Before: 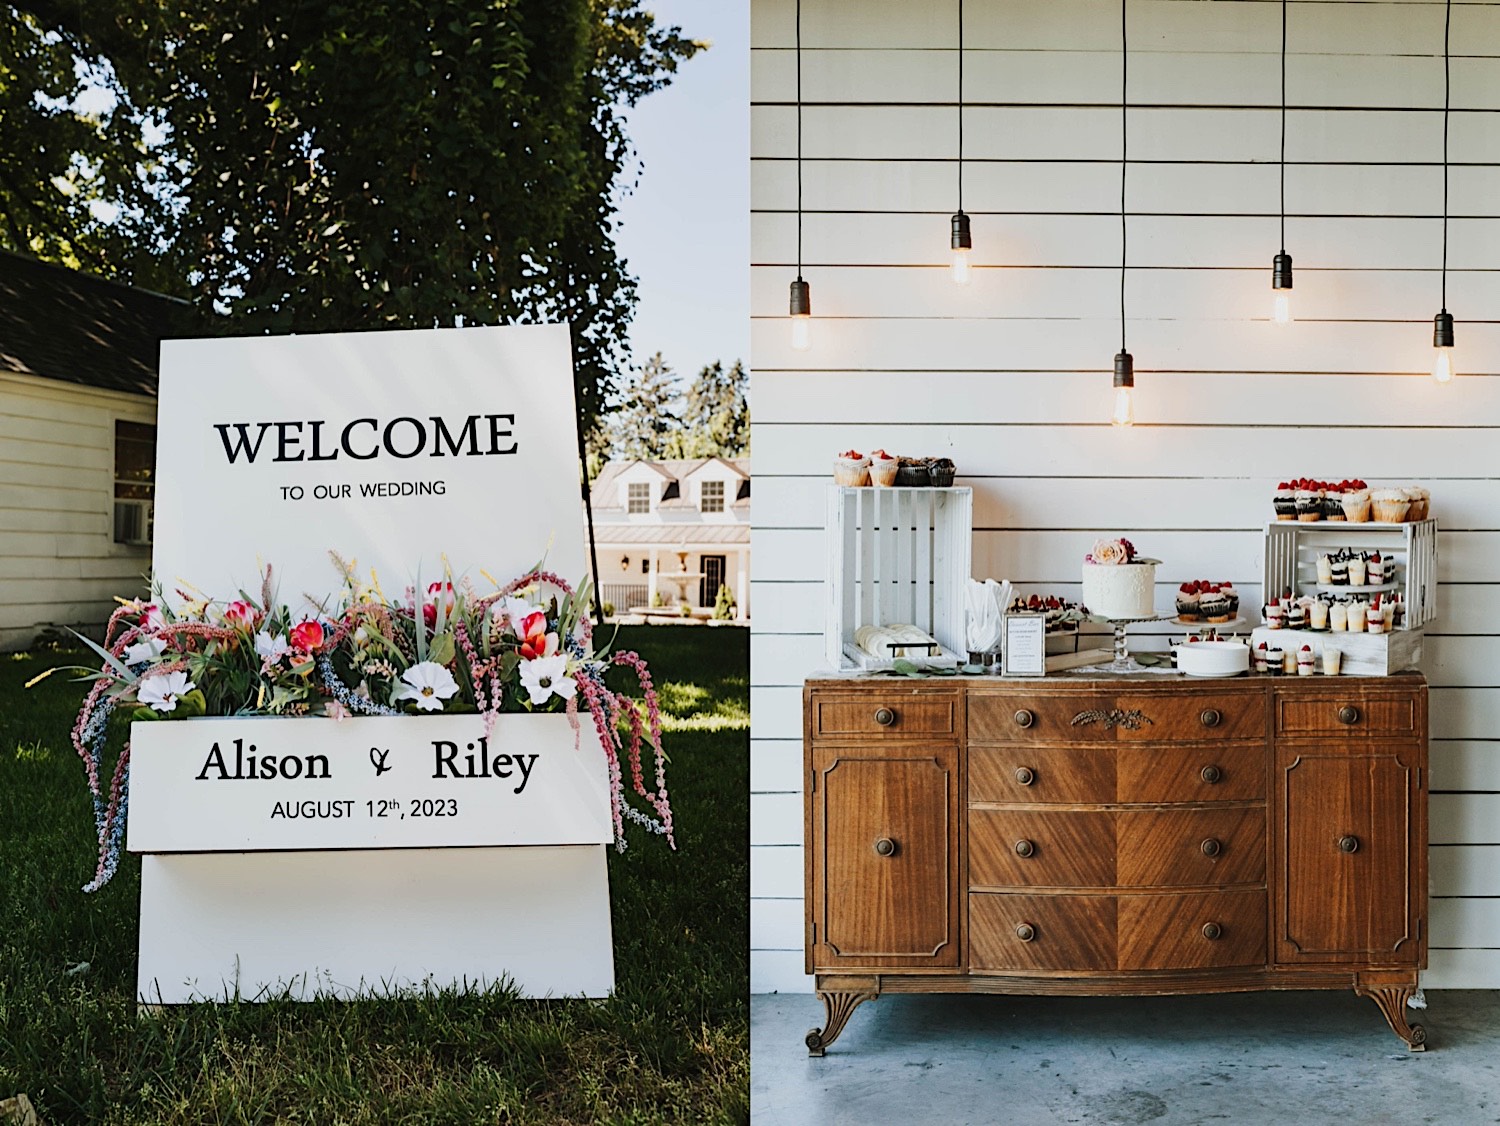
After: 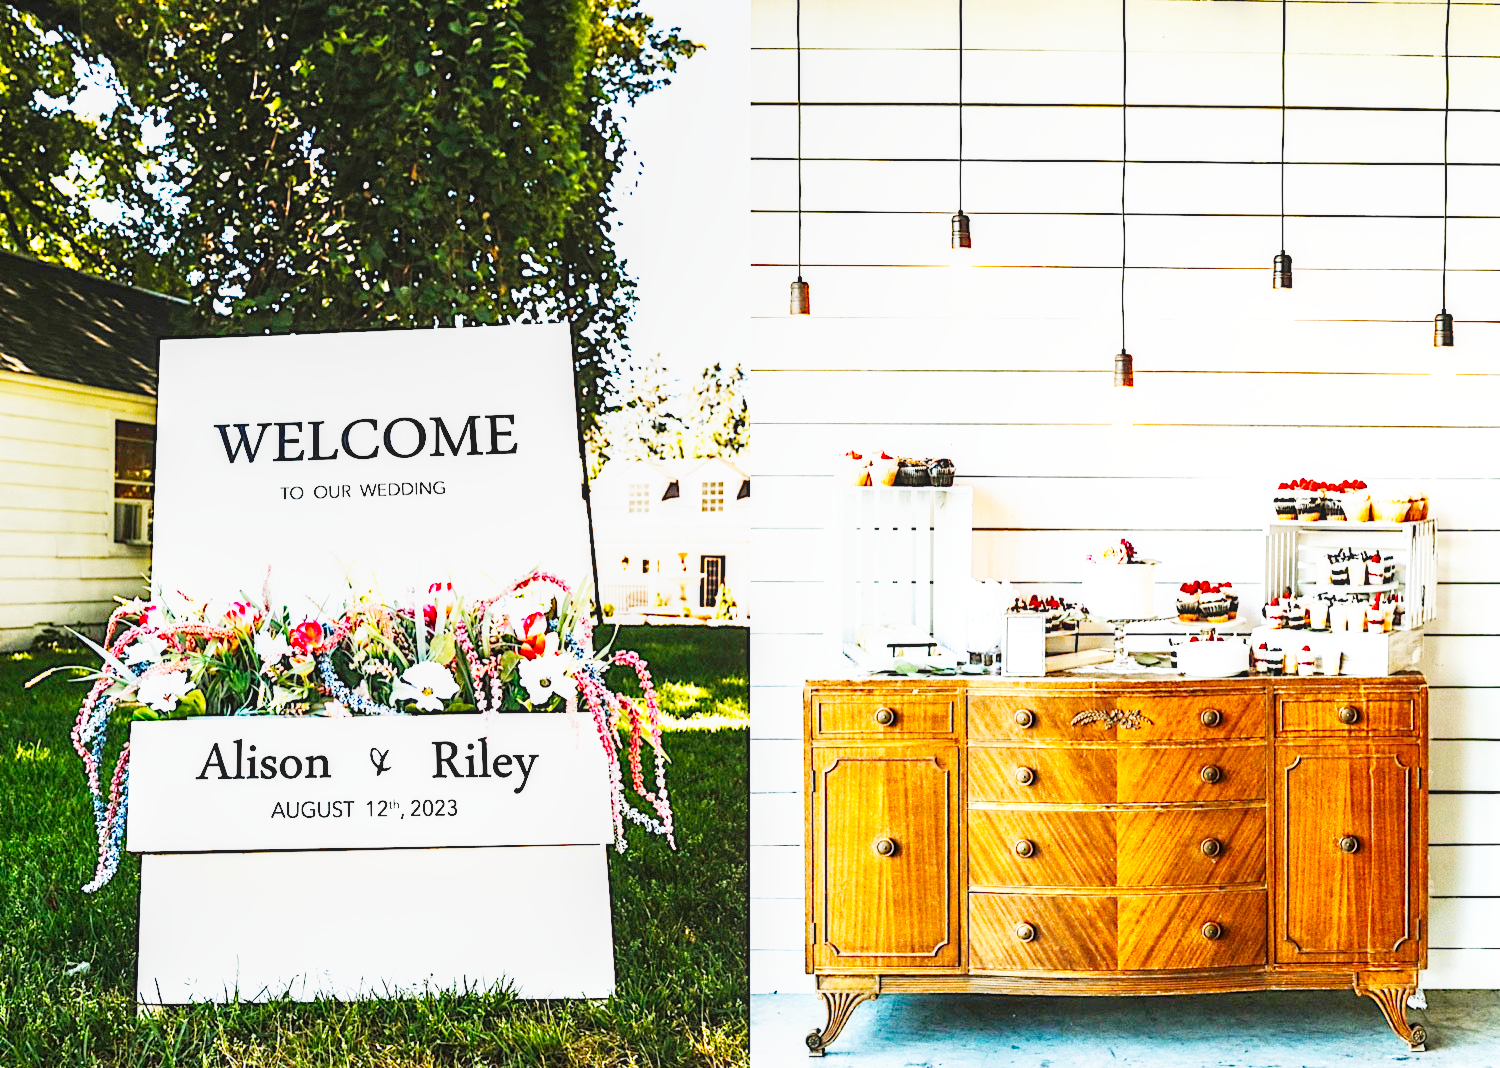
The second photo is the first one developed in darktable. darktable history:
crop and rotate: top 0%, bottom 5.097%
local contrast: on, module defaults
base curve: curves: ch0 [(0, 0.003) (0.001, 0.002) (0.006, 0.004) (0.02, 0.022) (0.048, 0.086) (0.094, 0.234) (0.162, 0.431) (0.258, 0.629) (0.385, 0.8) (0.548, 0.918) (0.751, 0.988) (1, 1)], preserve colors none
color balance rgb: perceptual saturation grading › global saturation 25%, perceptual brilliance grading › mid-tones 10%, perceptual brilliance grading › shadows 15%, global vibrance 20%
shadows and highlights: shadows 30.86, highlights 0, soften with gaussian
exposure: black level correction 0, exposure 1 EV, compensate exposure bias true, compensate highlight preservation false
